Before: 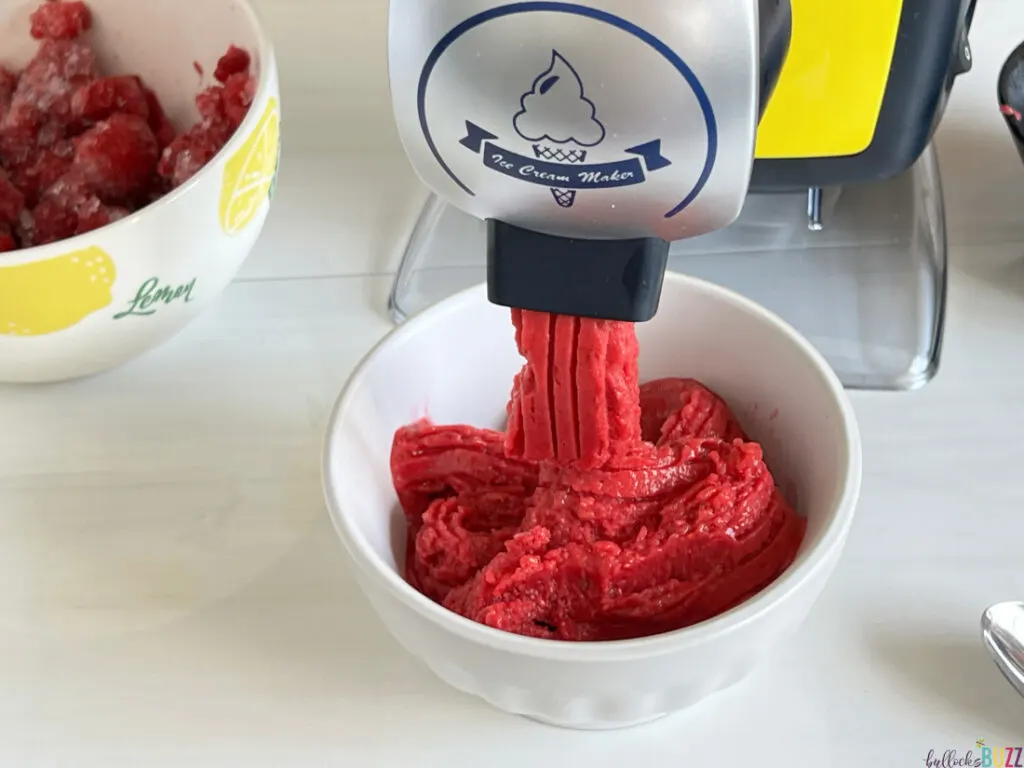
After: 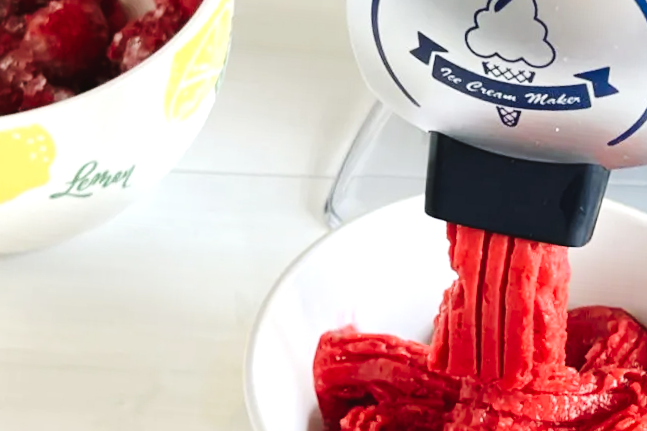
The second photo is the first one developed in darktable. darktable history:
tone equalizer: -8 EV -0.417 EV, -7 EV -0.389 EV, -6 EV -0.333 EV, -5 EV -0.222 EV, -3 EV 0.222 EV, -2 EV 0.333 EV, -1 EV 0.389 EV, +0 EV 0.417 EV, edges refinement/feathering 500, mask exposure compensation -1.25 EV, preserve details no
tone curve: curves: ch0 [(0, 0) (0.003, 0.031) (0.011, 0.033) (0.025, 0.036) (0.044, 0.045) (0.069, 0.06) (0.1, 0.079) (0.136, 0.109) (0.177, 0.15) (0.224, 0.192) (0.277, 0.262) (0.335, 0.347) (0.399, 0.433) (0.468, 0.528) (0.543, 0.624) (0.623, 0.705) (0.709, 0.788) (0.801, 0.865) (0.898, 0.933) (1, 1)], preserve colors none
crop and rotate: angle -4.99°, left 2.122%, top 6.945%, right 27.566%, bottom 30.519%
